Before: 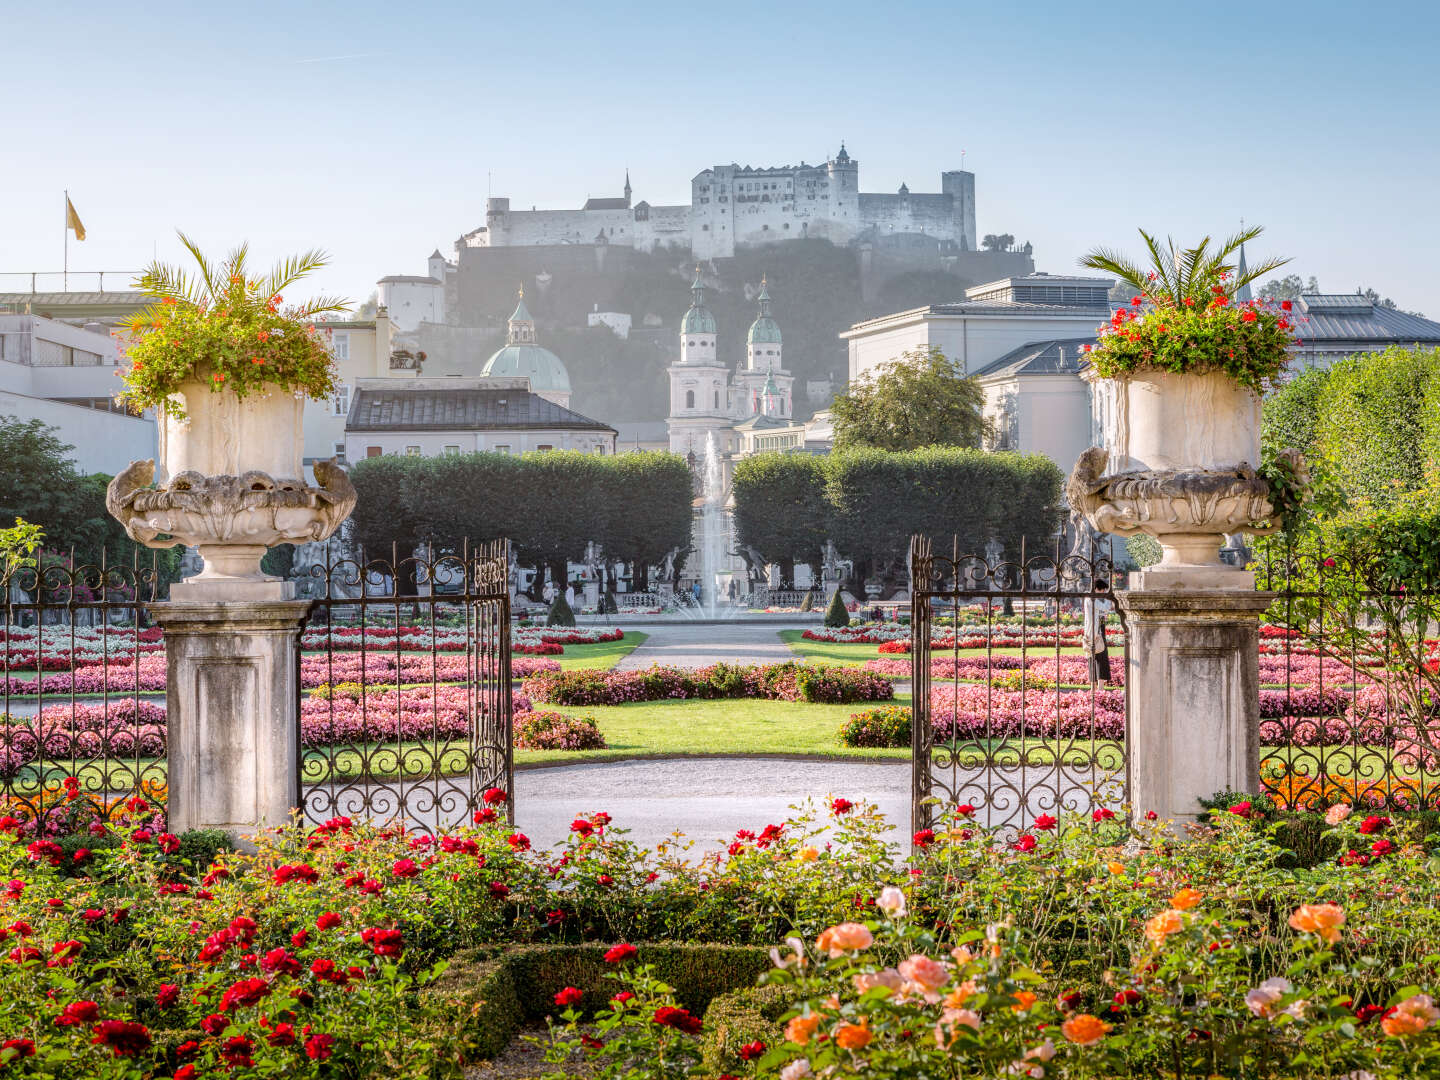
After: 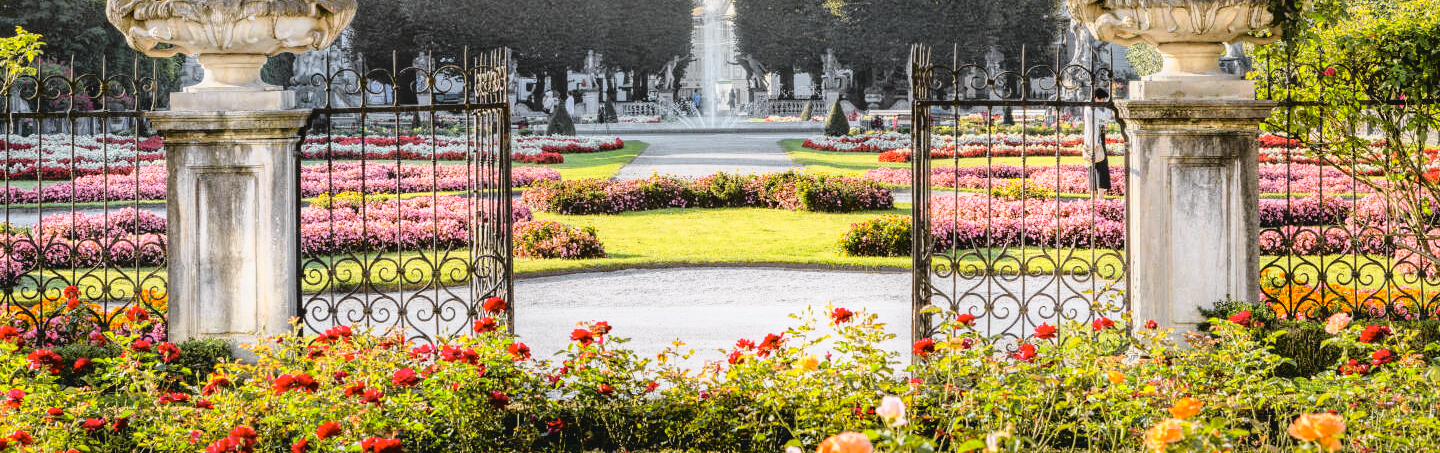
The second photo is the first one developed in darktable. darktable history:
crop: top 45.551%, bottom 12.262%
exposure: black level correction -0.005, exposure 0.054 EV, compensate highlight preservation false
tone curve: curves: ch0 [(0, 0.013) (0.129, 0.1) (0.327, 0.382) (0.489, 0.573) (0.66, 0.748) (0.858, 0.926) (1, 0.977)]; ch1 [(0, 0) (0.353, 0.344) (0.45, 0.46) (0.498, 0.495) (0.521, 0.506) (0.563, 0.559) (0.592, 0.585) (0.657, 0.655) (1, 1)]; ch2 [(0, 0) (0.333, 0.346) (0.375, 0.375) (0.427, 0.44) (0.5, 0.501) (0.505, 0.499) (0.528, 0.533) (0.579, 0.61) (0.612, 0.644) (0.66, 0.715) (1, 1)], color space Lab, independent channels, preserve colors none
